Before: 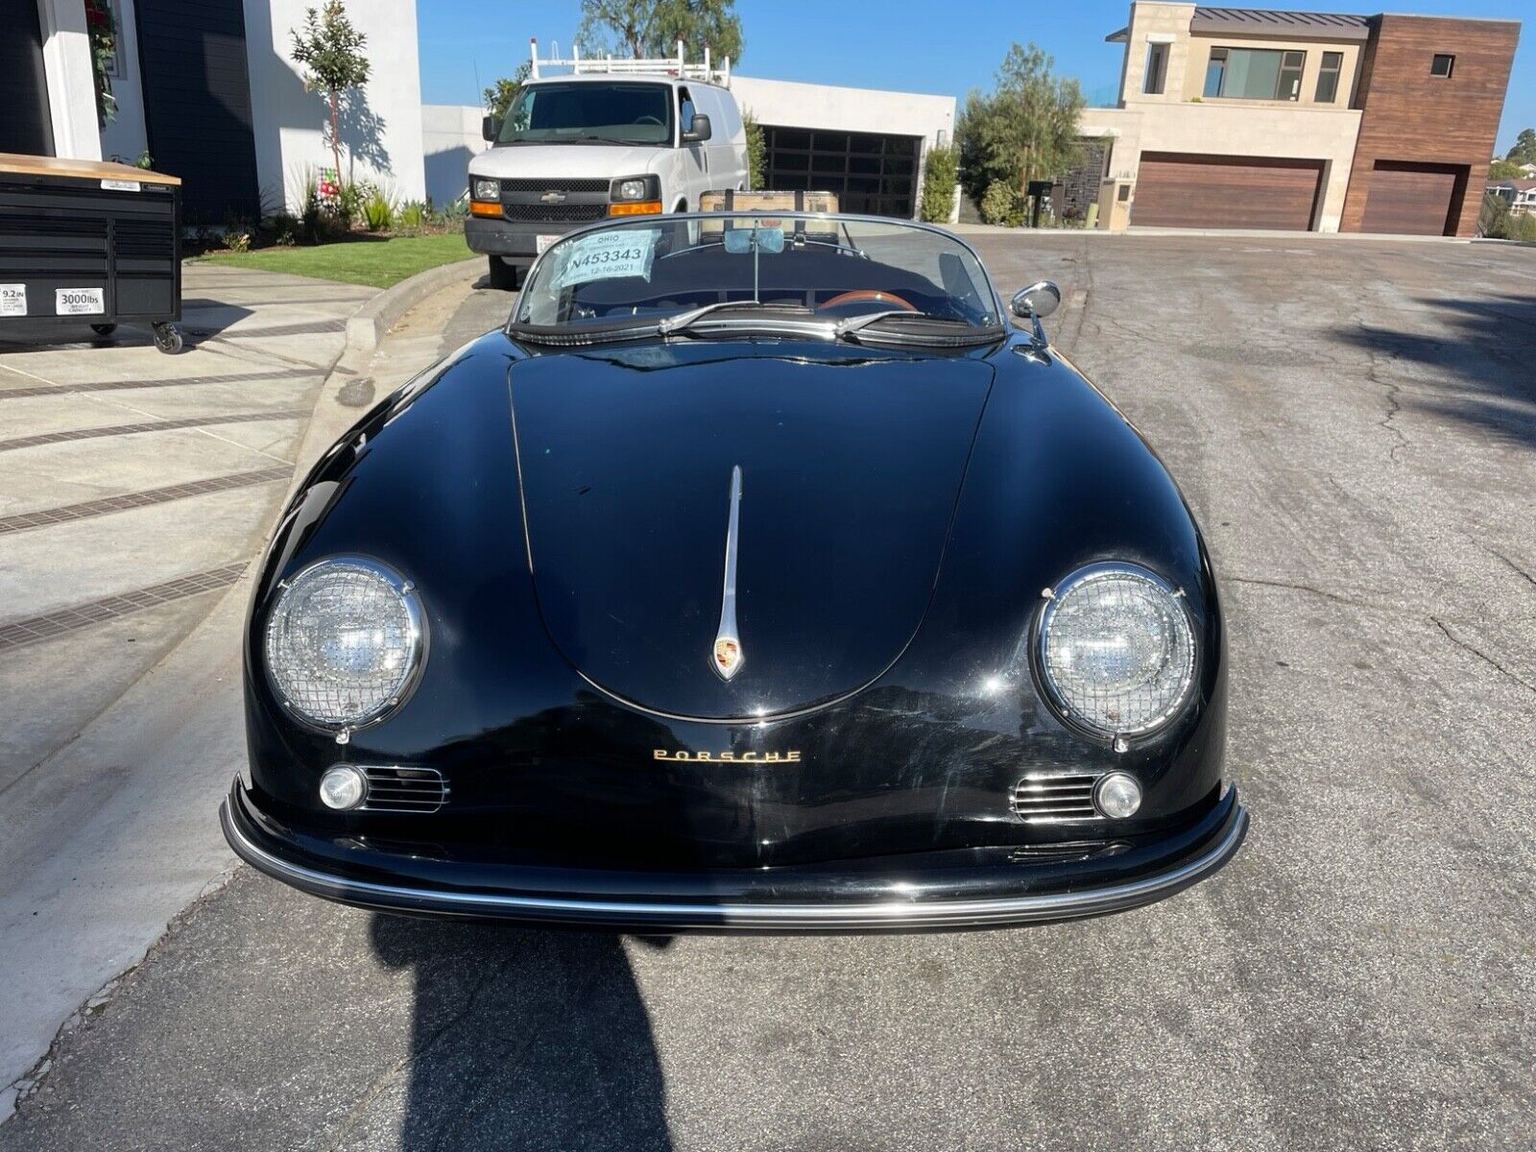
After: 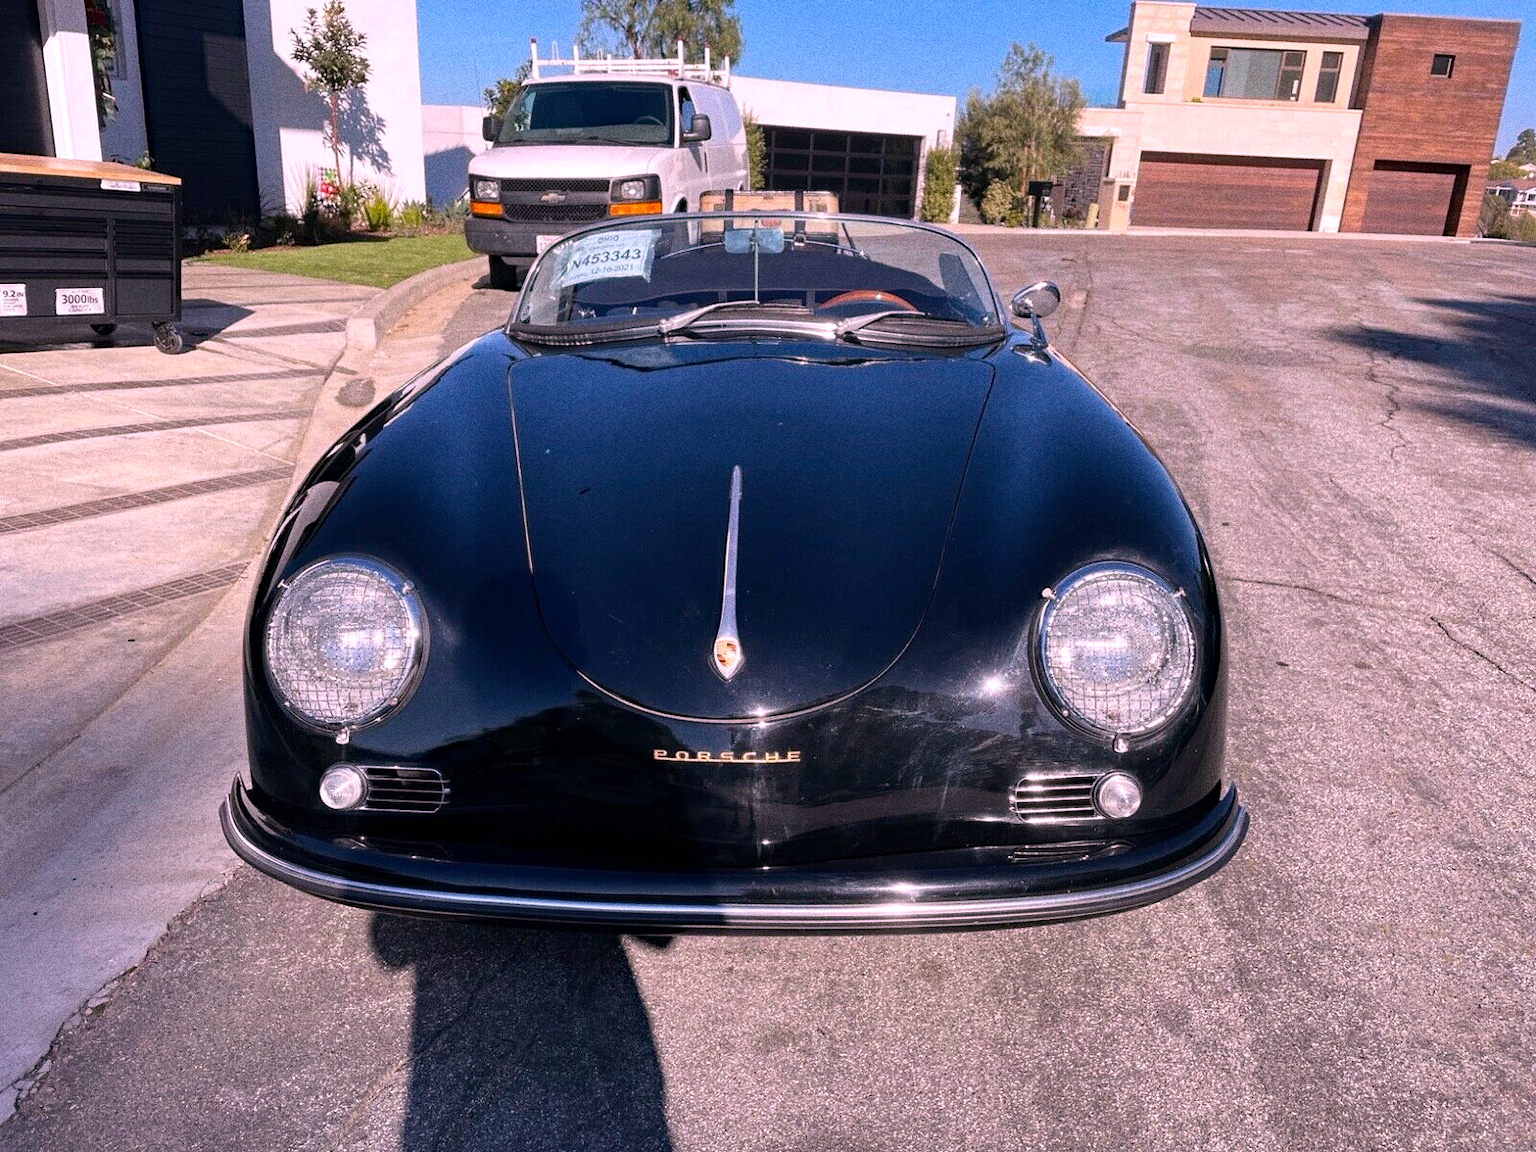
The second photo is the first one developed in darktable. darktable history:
grain: coarseness 0.09 ISO, strength 40%
haze removal: compatibility mode true, adaptive false
white balance: red 1.188, blue 1.11
